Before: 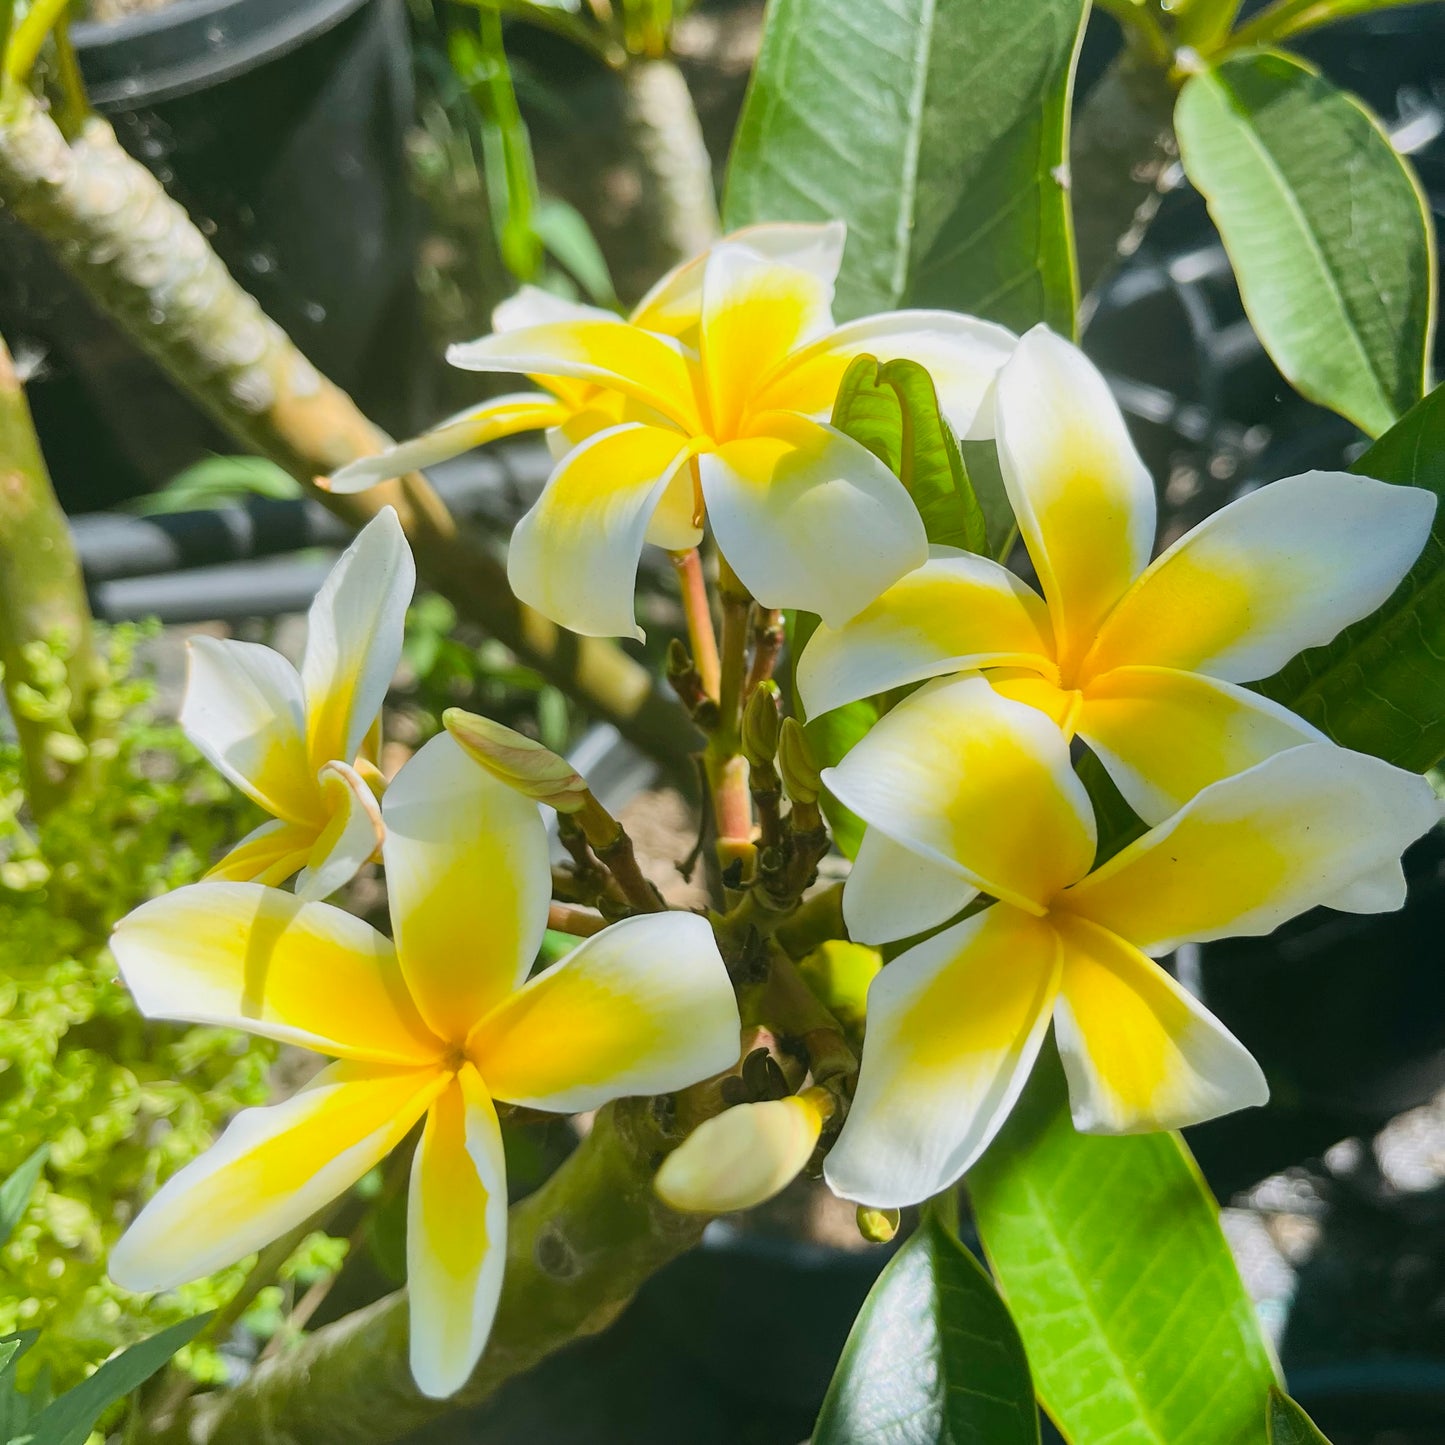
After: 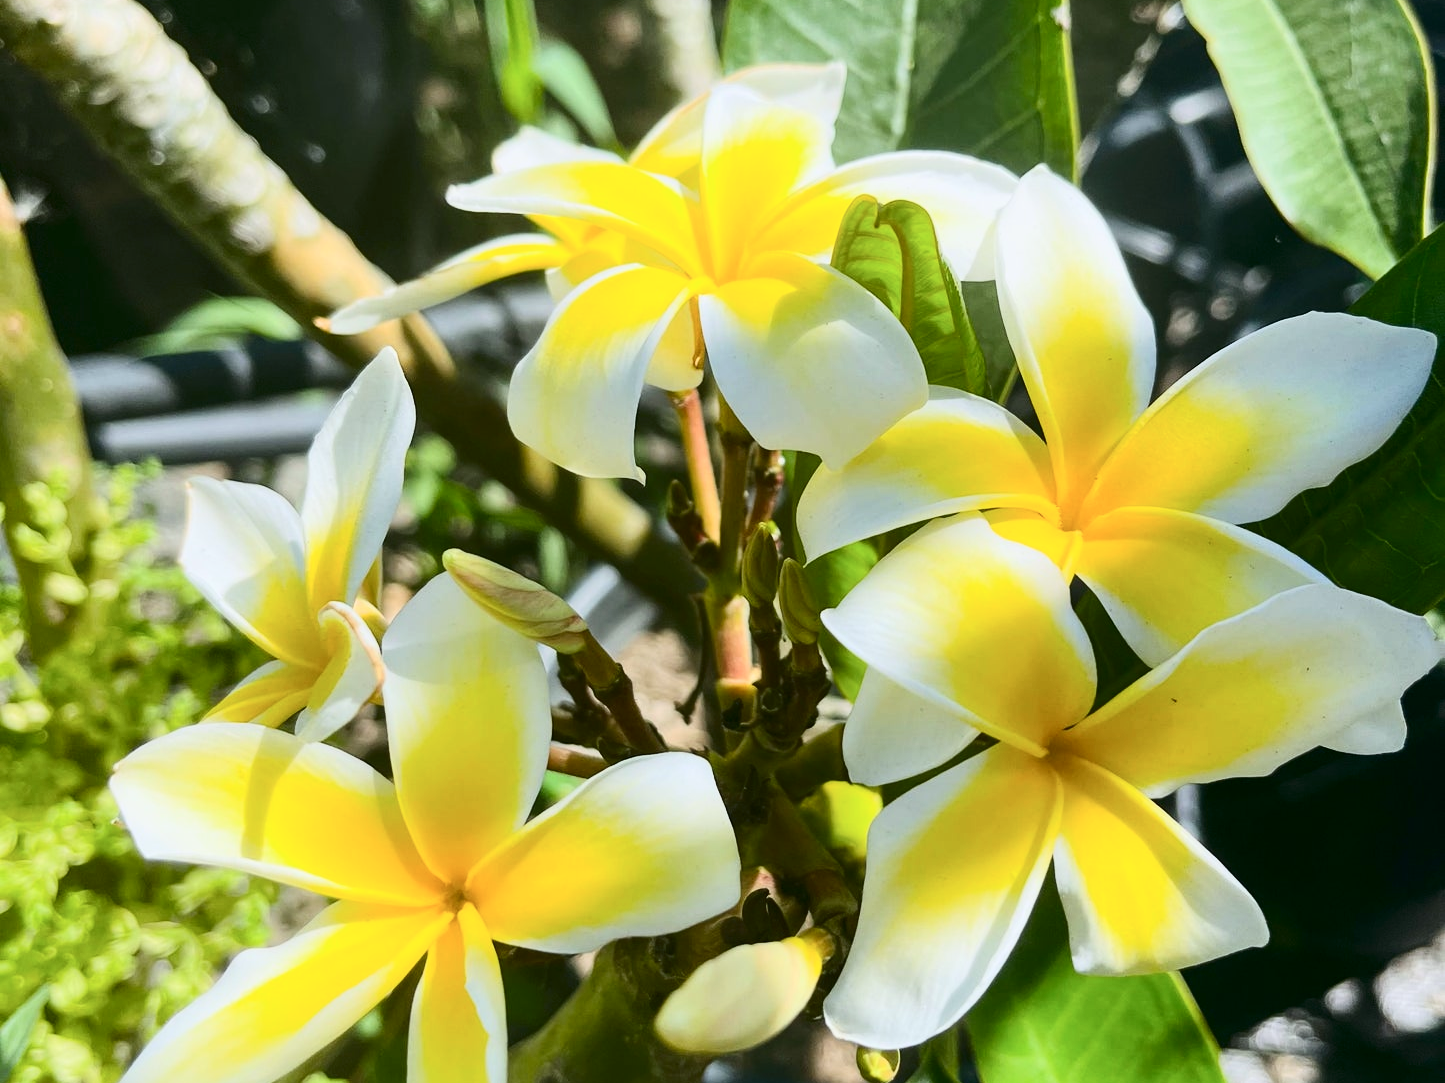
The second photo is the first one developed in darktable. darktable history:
contrast brightness saturation: contrast 0.28
crop: top 11.038%, bottom 13.962%
white balance: red 0.982, blue 1.018
